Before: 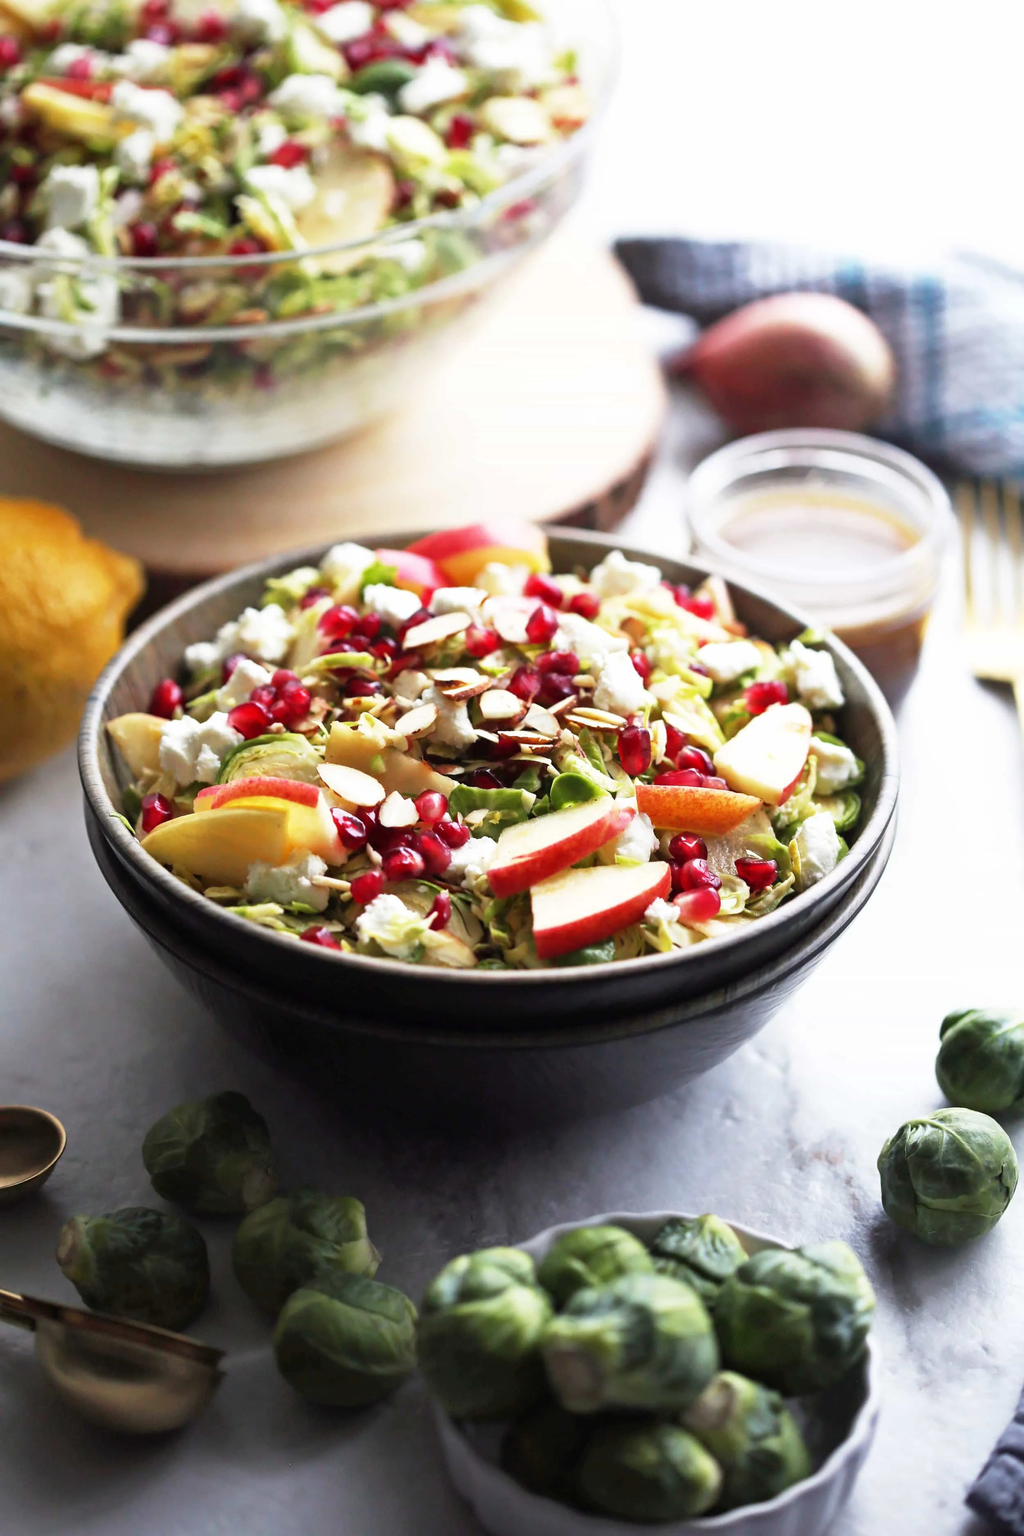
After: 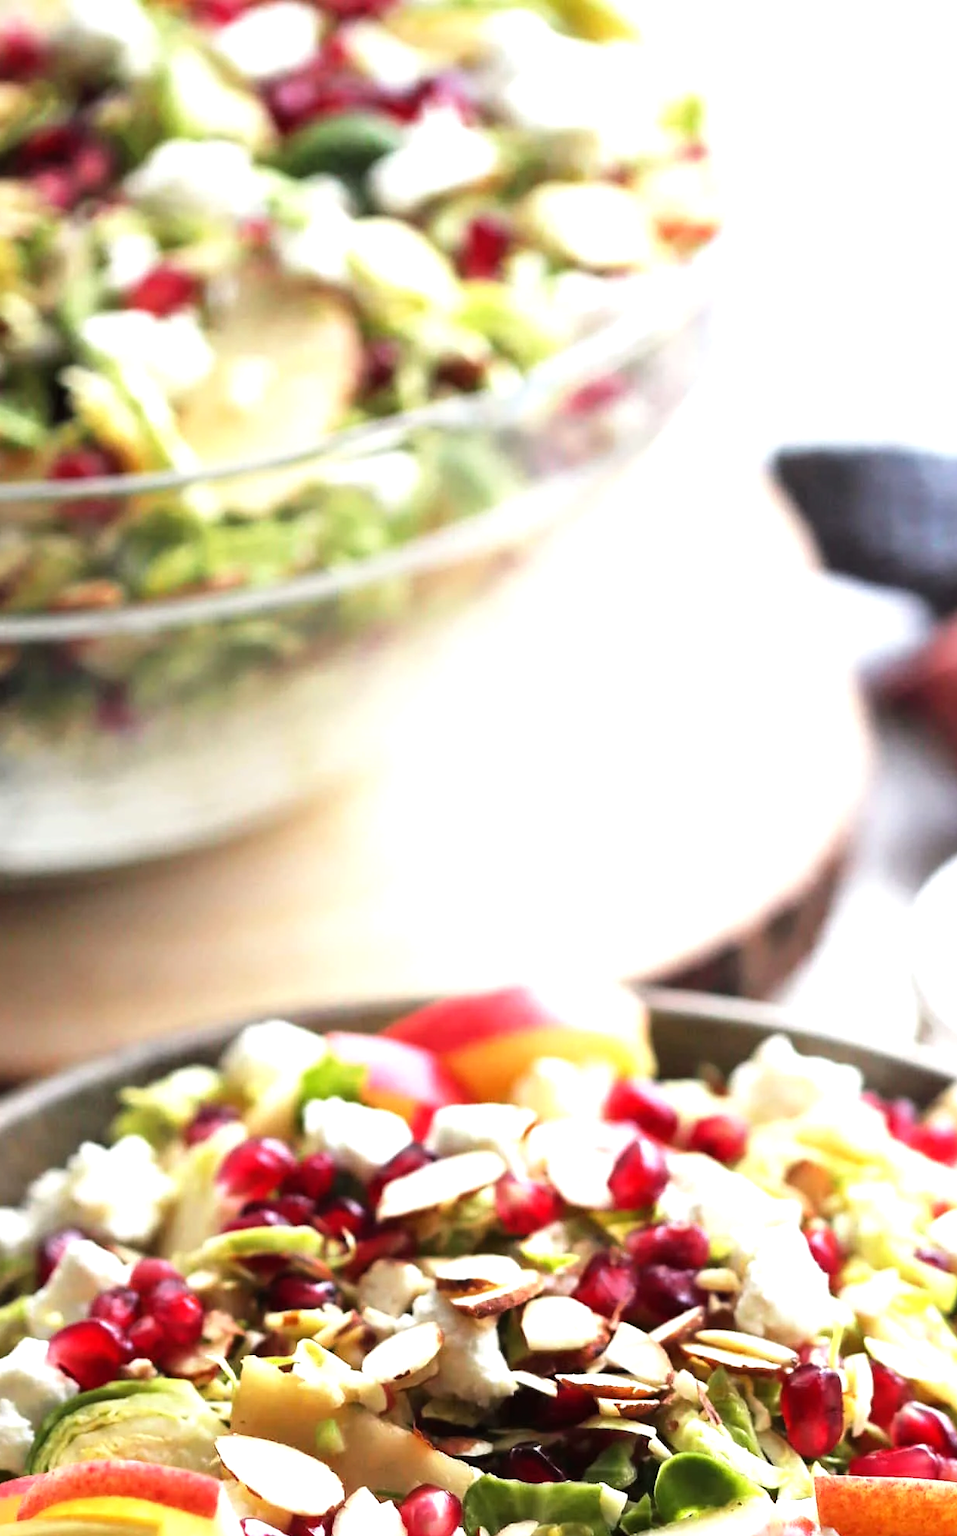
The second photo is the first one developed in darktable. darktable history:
tone equalizer: -8 EV -0.408 EV, -7 EV -0.41 EV, -6 EV -0.346 EV, -5 EV -0.254 EV, -3 EV 0.204 EV, -2 EV 0.36 EV, -1 EV 0.411 EV, +0 EV 0.387 EV, smoothing diameter 2.13%, edges refinement/feathering 19.86, mask exposure compensation -1.57 EV, filter diffusion 5
crop: left 19.77%, right 30.47%, bottom 46.797%
